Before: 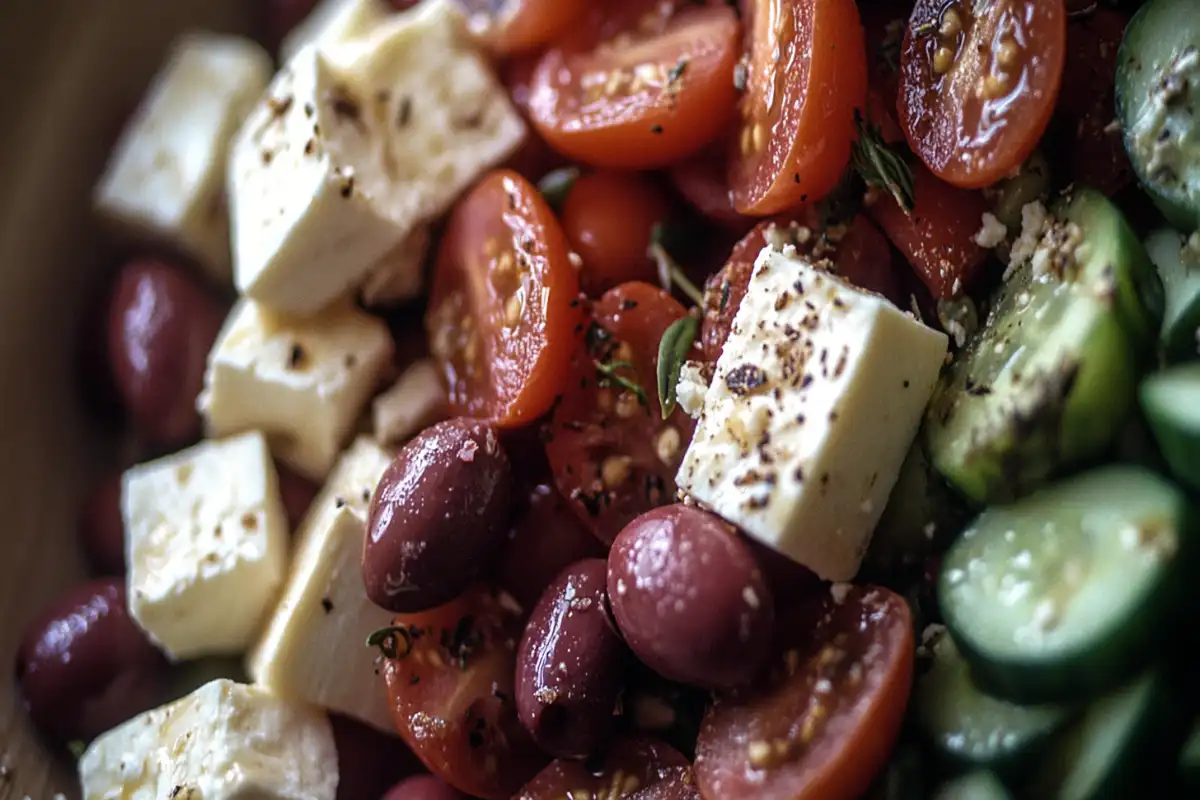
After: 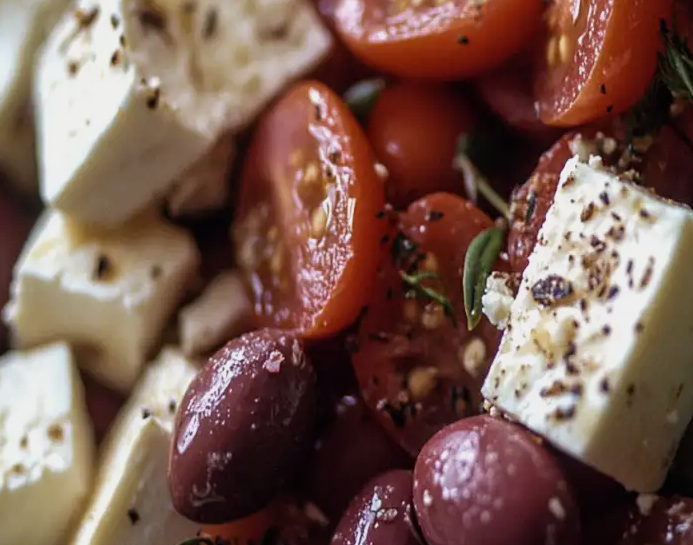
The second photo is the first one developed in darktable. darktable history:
crop: left 16.202%, top 11.208%, right 26.045%, bottom 20.557%
exposure: exposure -0.21 EV, compensate highlight preservation false
